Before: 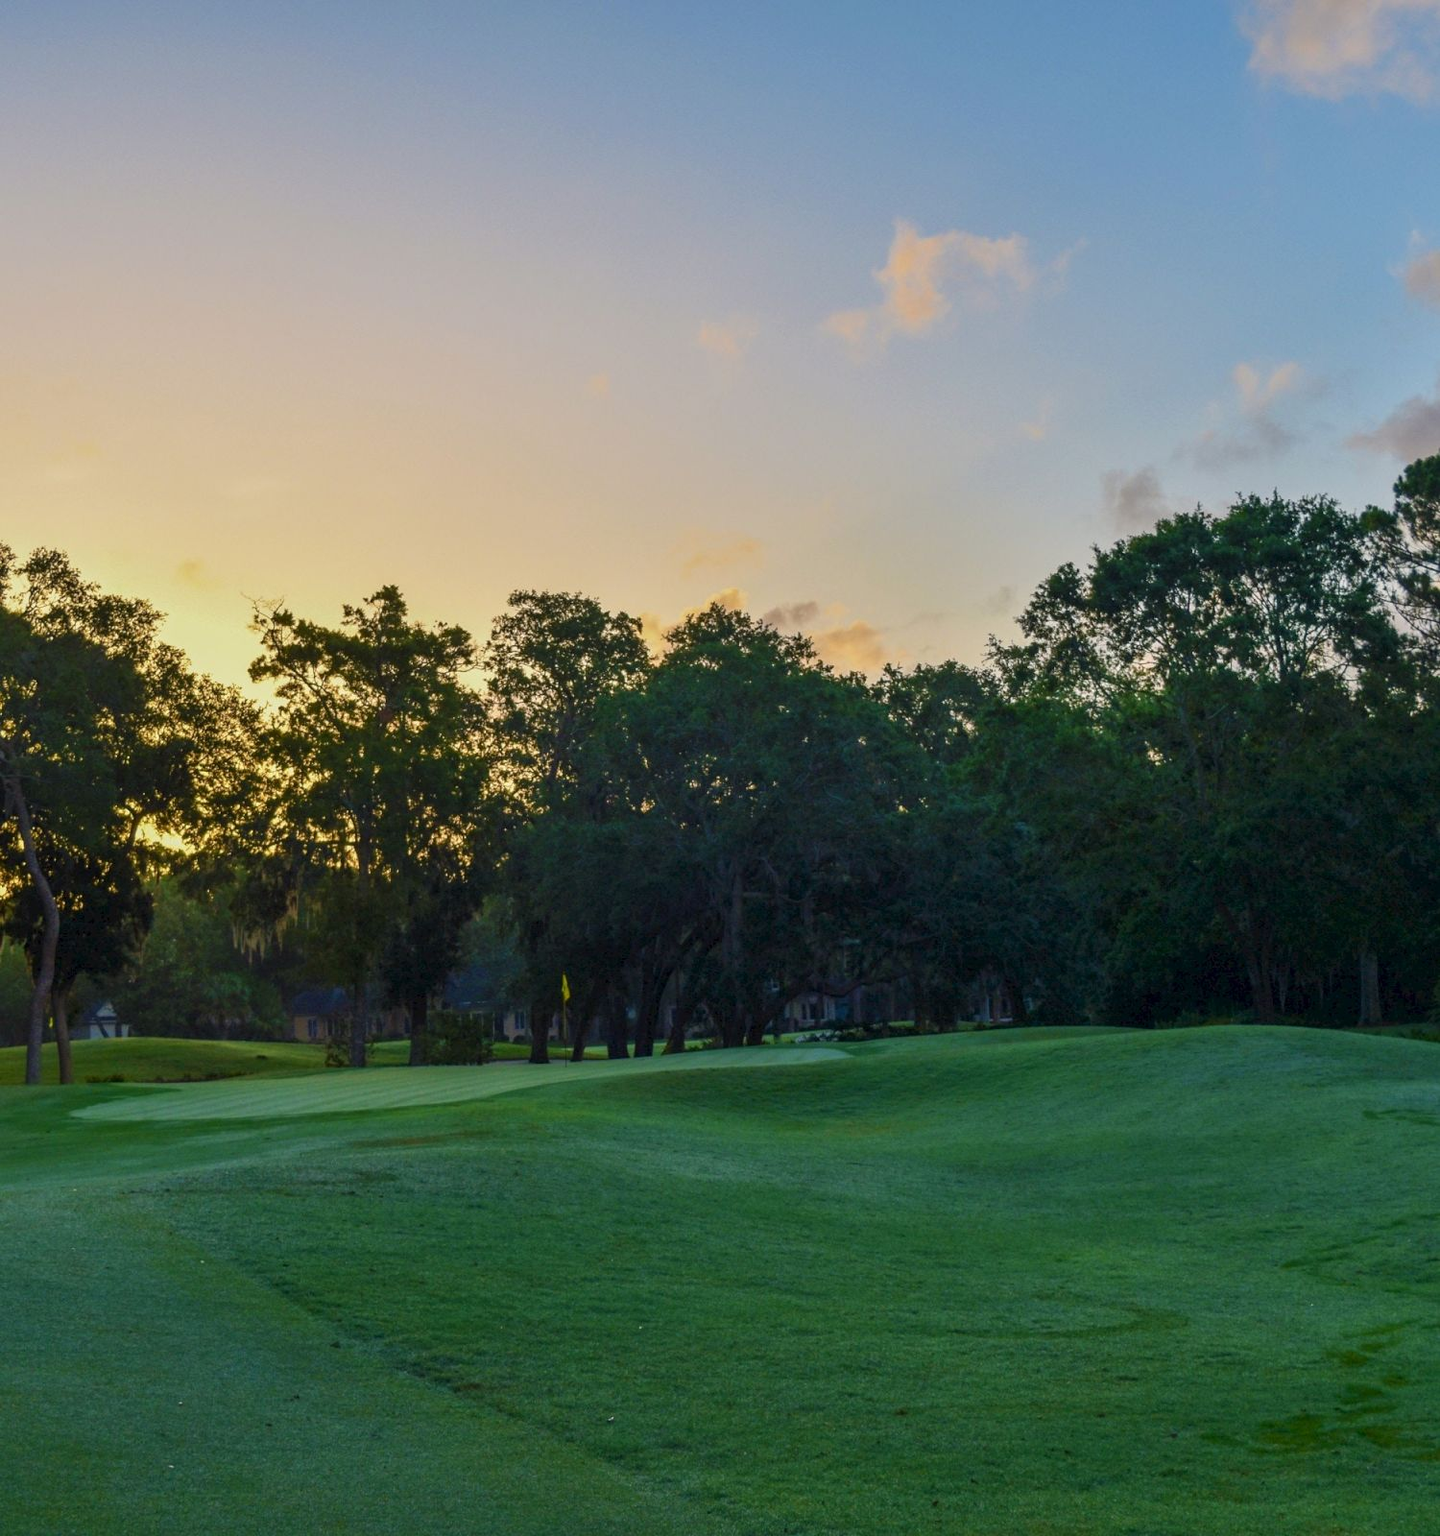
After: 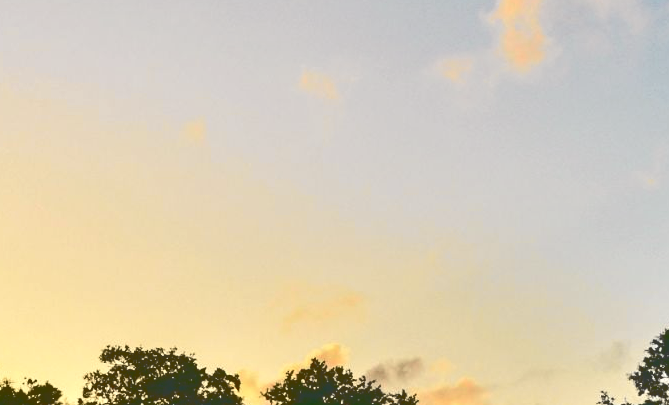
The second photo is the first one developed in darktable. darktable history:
base curve: curves: ch0 [(0, 0.036) (0.083, 0.04) (0.804, 1)]
tone curve: curves: ch0 [(0, 0.019) (0.066, 0.054) (0.184, 0.184) (0.369, 0.417) (0.501, 0.586) (0.617, 0.71) (0.743, 0.787) (0.997, 0.997)]; ch1 [(0, 0) (0.187, 0.156) (0.388, 0.372) (0.437, 0.428) (0.474, 0.472) (0.499, 0.5) (0.521, 0.514) (0.548, 0.567) (0.6, 0.629) (0.82, 0.831) (1, 1)]; ch2 [(0, 0) (0.234, 0.227) (0.352, 0.372) (0.459, 0.484) (0.5, 0.505) (0.518, 0.516) (0.529, 0.541) (0.56, 0.594) (0.607, 0.644) (0.74, 0.771) (0.858, 0.873) (0.999, 0.994)], color space Lab, independent channels, preserve colors none
crop: left 28.629%, top 16.849%, right 26.768%, bottom 57.825%
shadows and highlights: shadows 0.56, highlights 38.53
exposure: exposure 0.135 EV, compensate highlight preservation false
